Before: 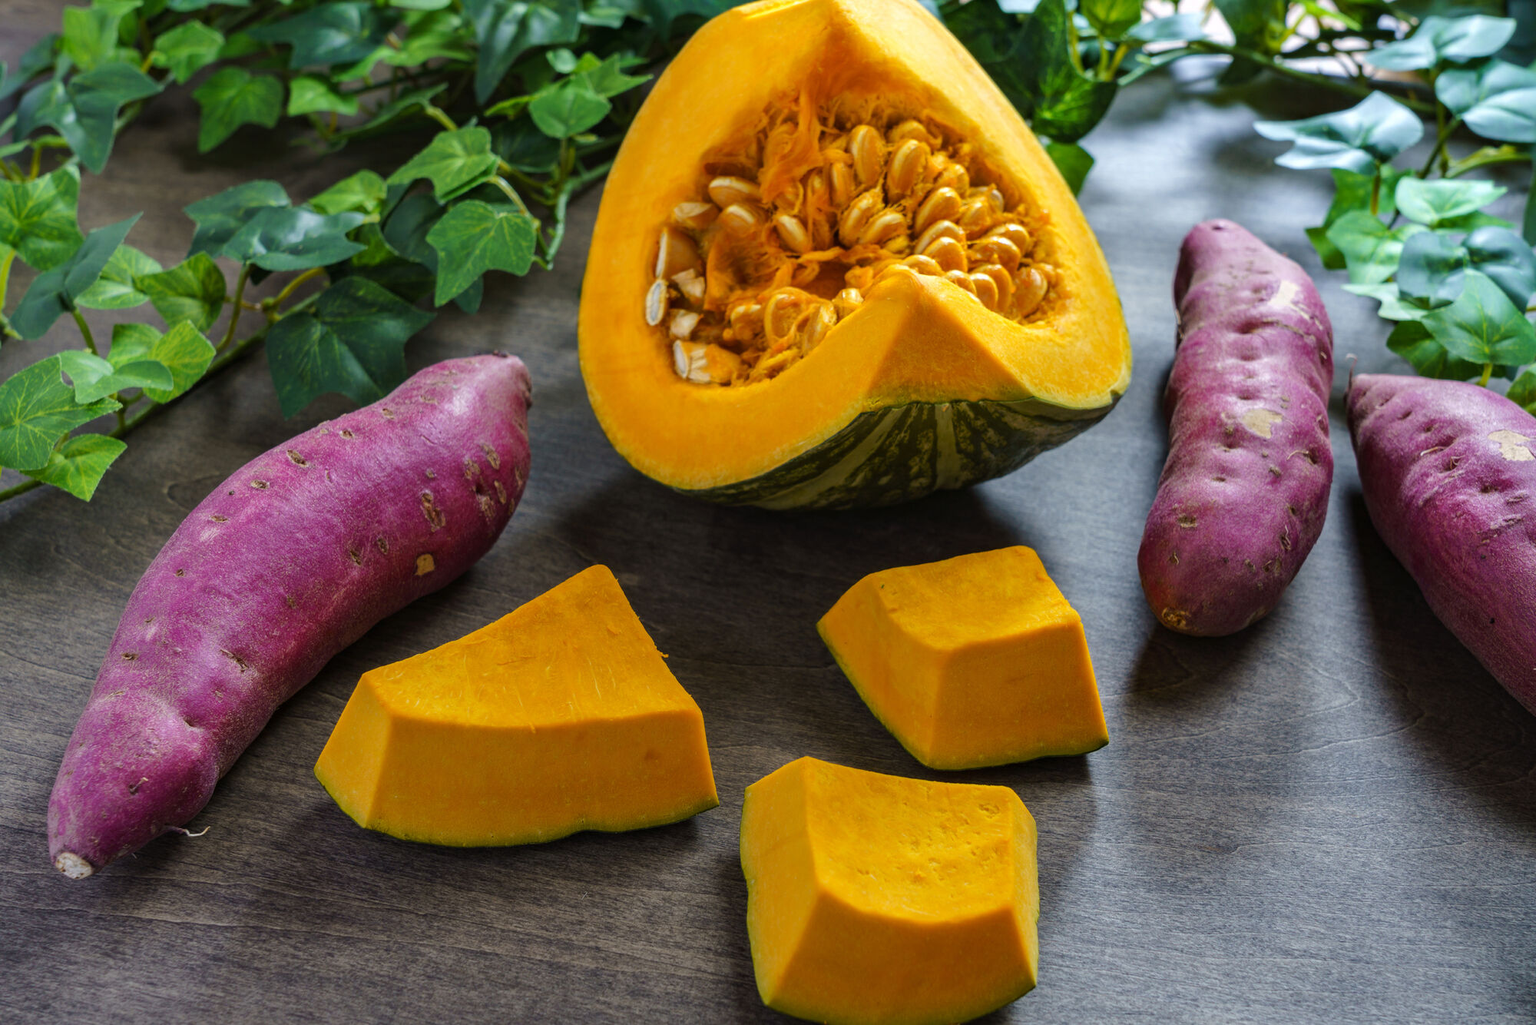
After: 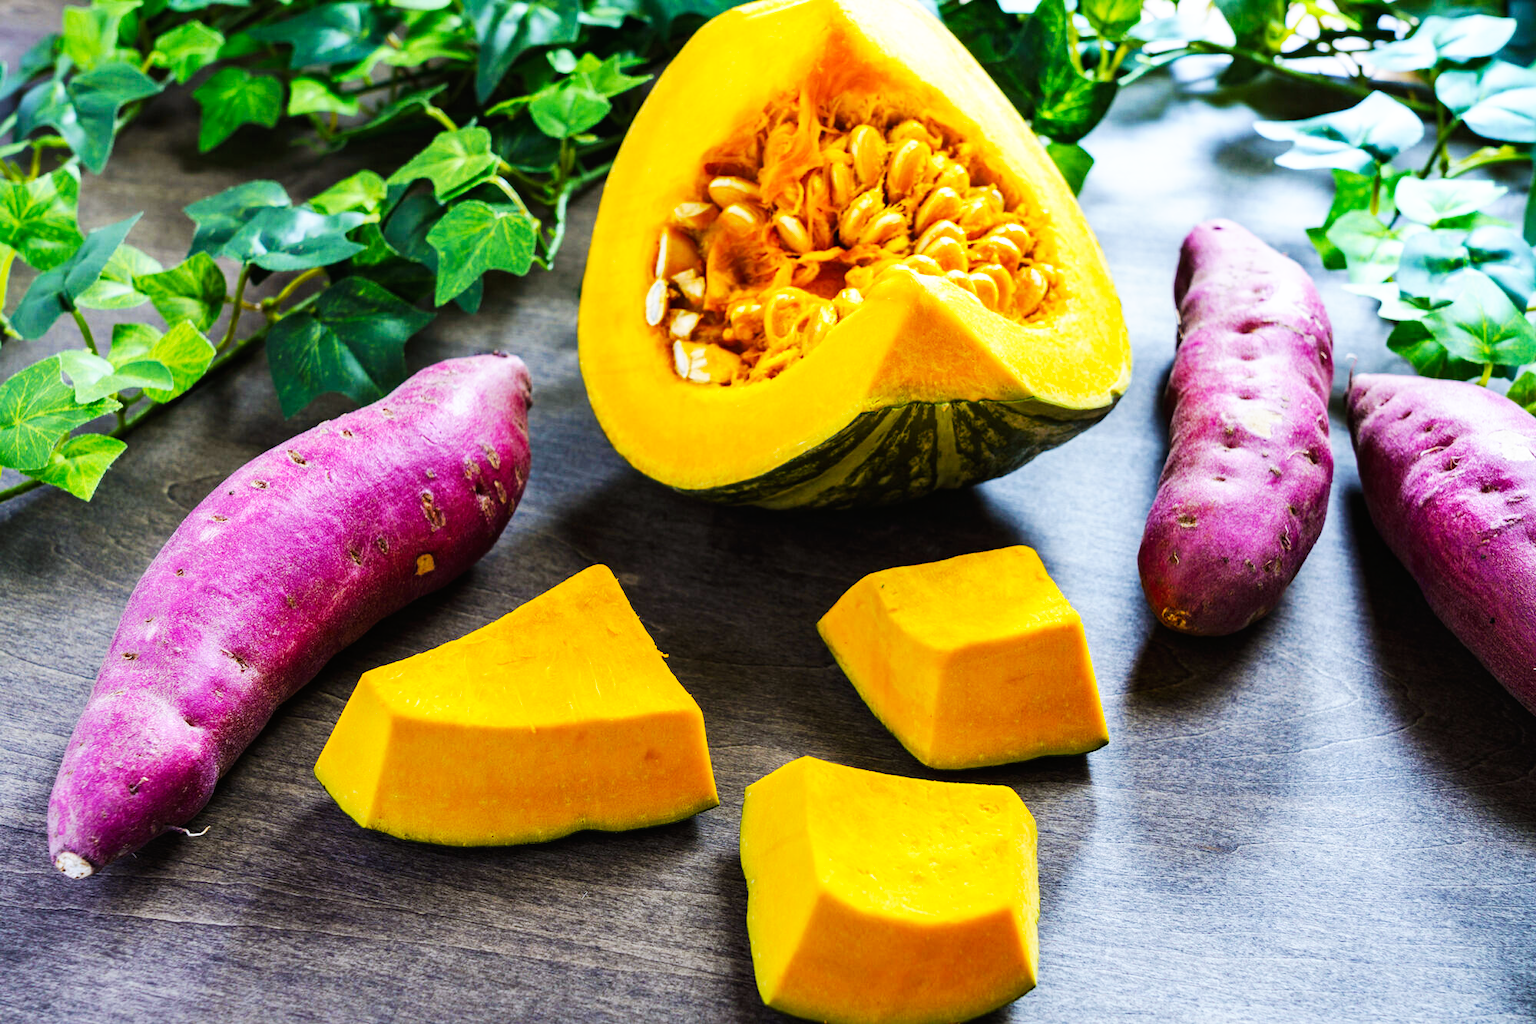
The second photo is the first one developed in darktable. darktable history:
white balance: red 0.954, blue 1.079
base curve: curves: ch0 [(0, 0) (0.007, 0.004) (0.027, 0.03) (0.046, 0.07) (0.207, 0.54) (0.442, 0.872) (0.673, 0.972) (1, 1)], preserve colors none
tone equalizer: on, module defaults
